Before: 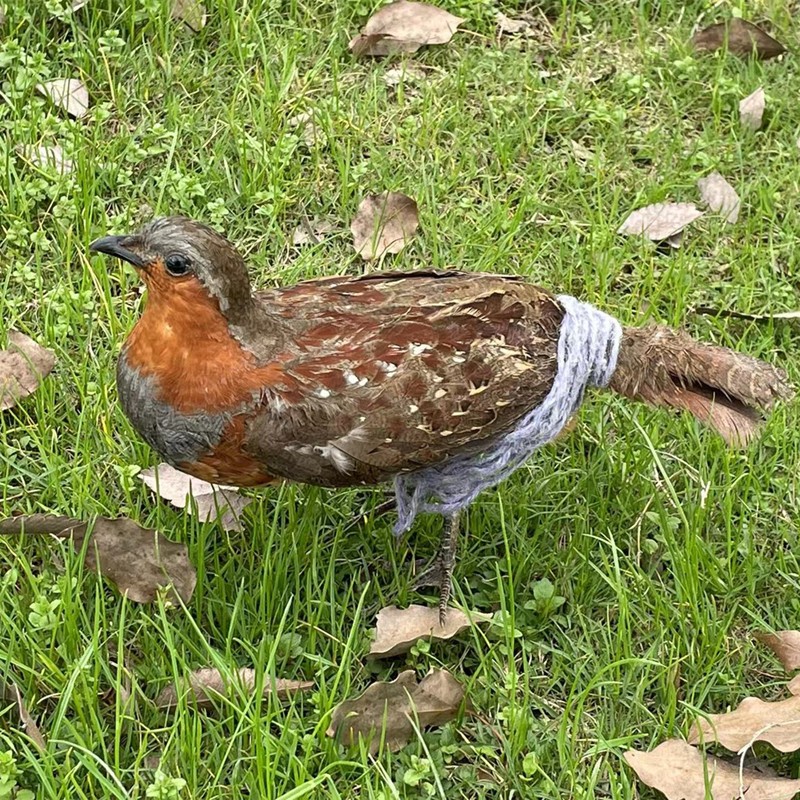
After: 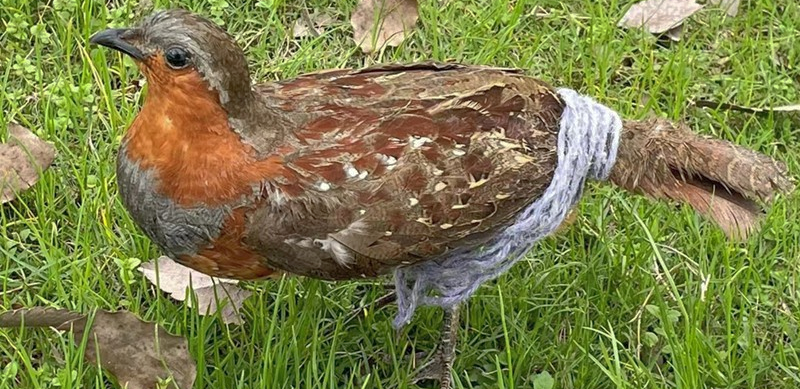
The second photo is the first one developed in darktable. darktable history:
shadows and highlights: on, module defaults
crop and rotate: top 25.907%, bottom 25.352%
